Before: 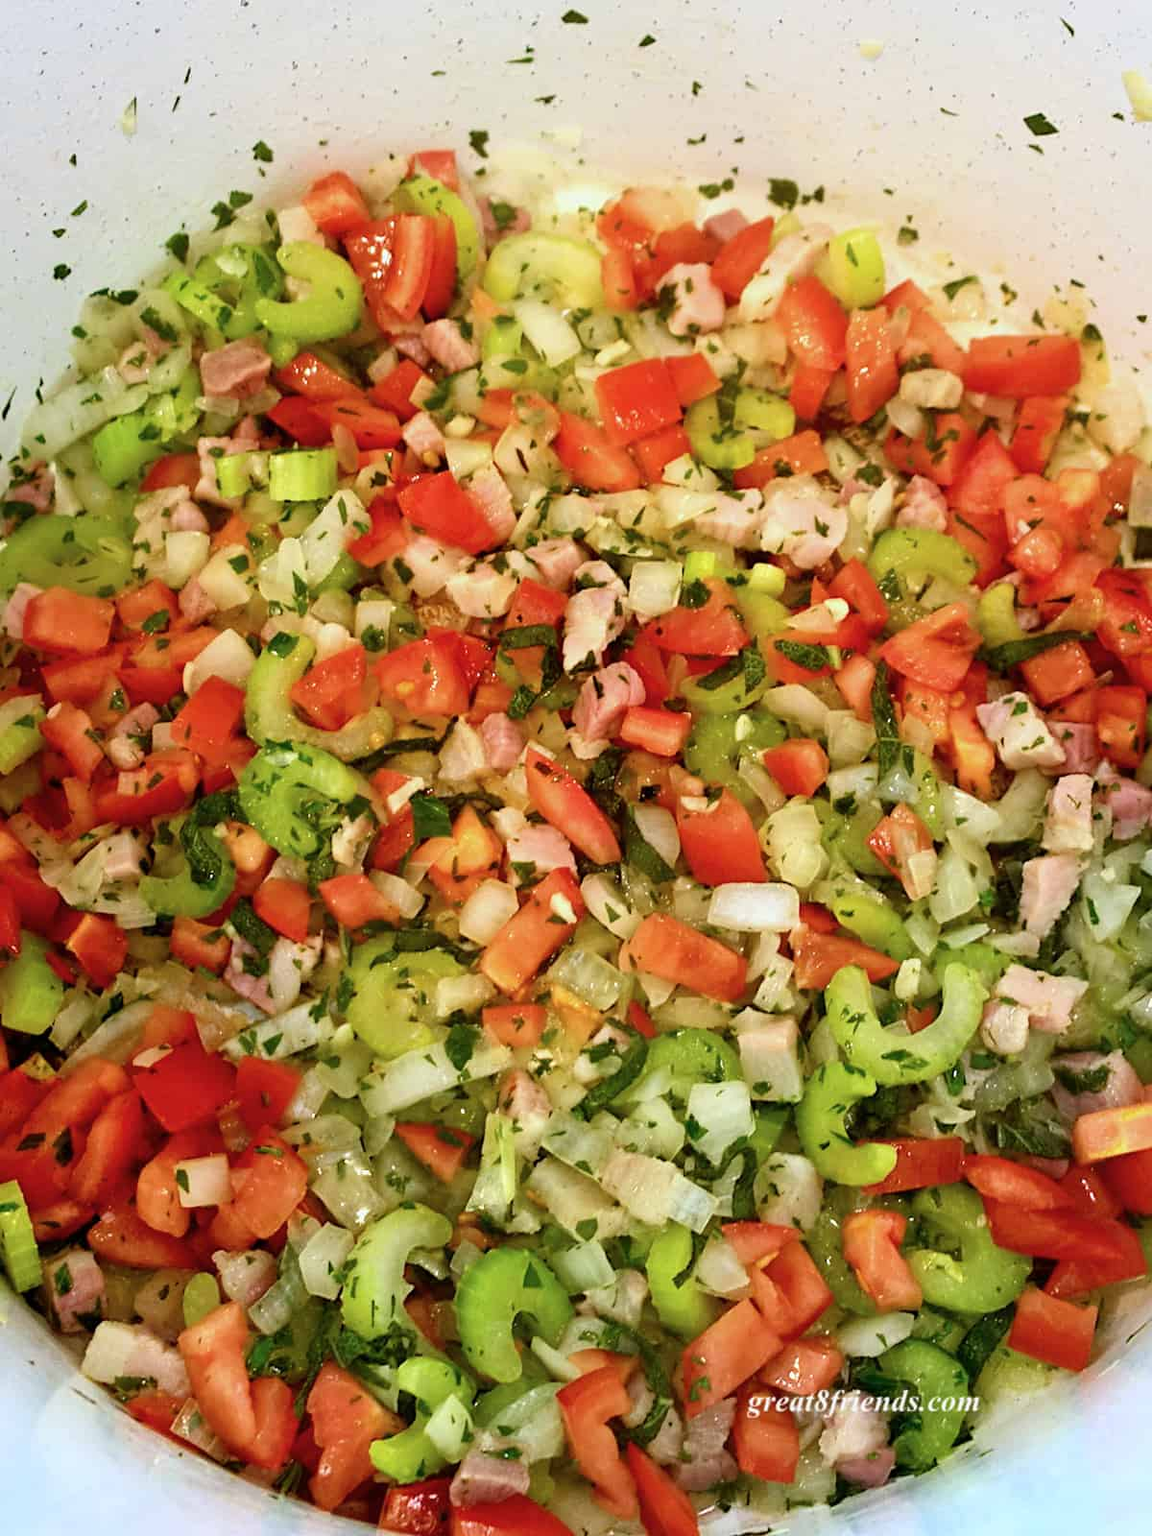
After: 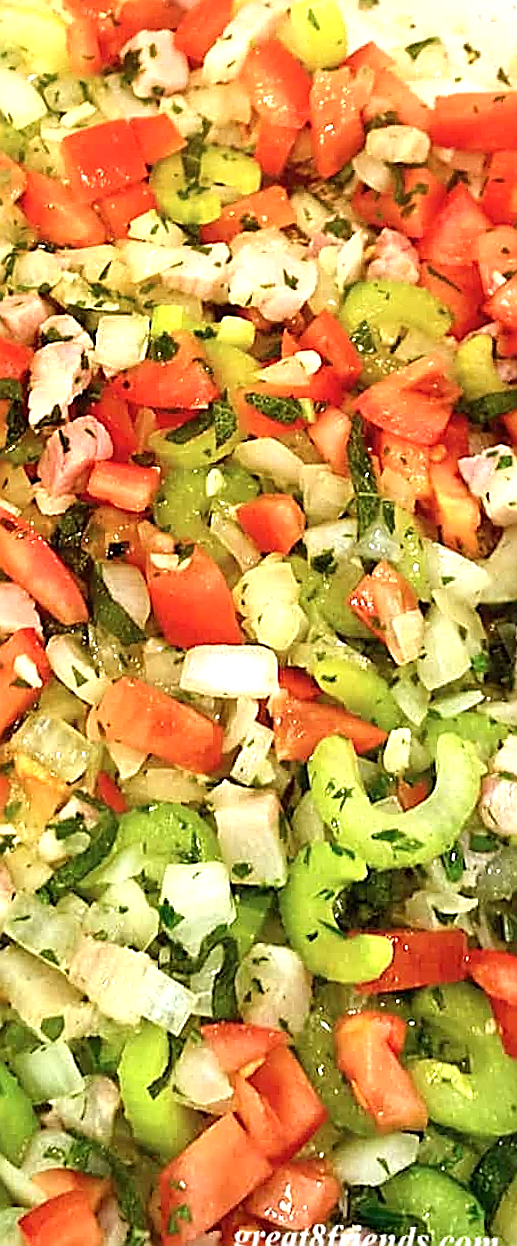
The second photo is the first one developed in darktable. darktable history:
crop: left 45.721%, top 13.393%, right 14.118%, bottom 10.01%
sharpen: radius 1.685, amount 1.294
white balance: emerald 1
exposure: black level correction 0, exposure 0.7 EV, compensate exposure bias true, compensate highlight preservation false
rotate and perspective: rotation 0.128°, lens shift (vertical) -0.181, lens shift (horizontal) -0.044, shear 0.001, automatic cropping off
